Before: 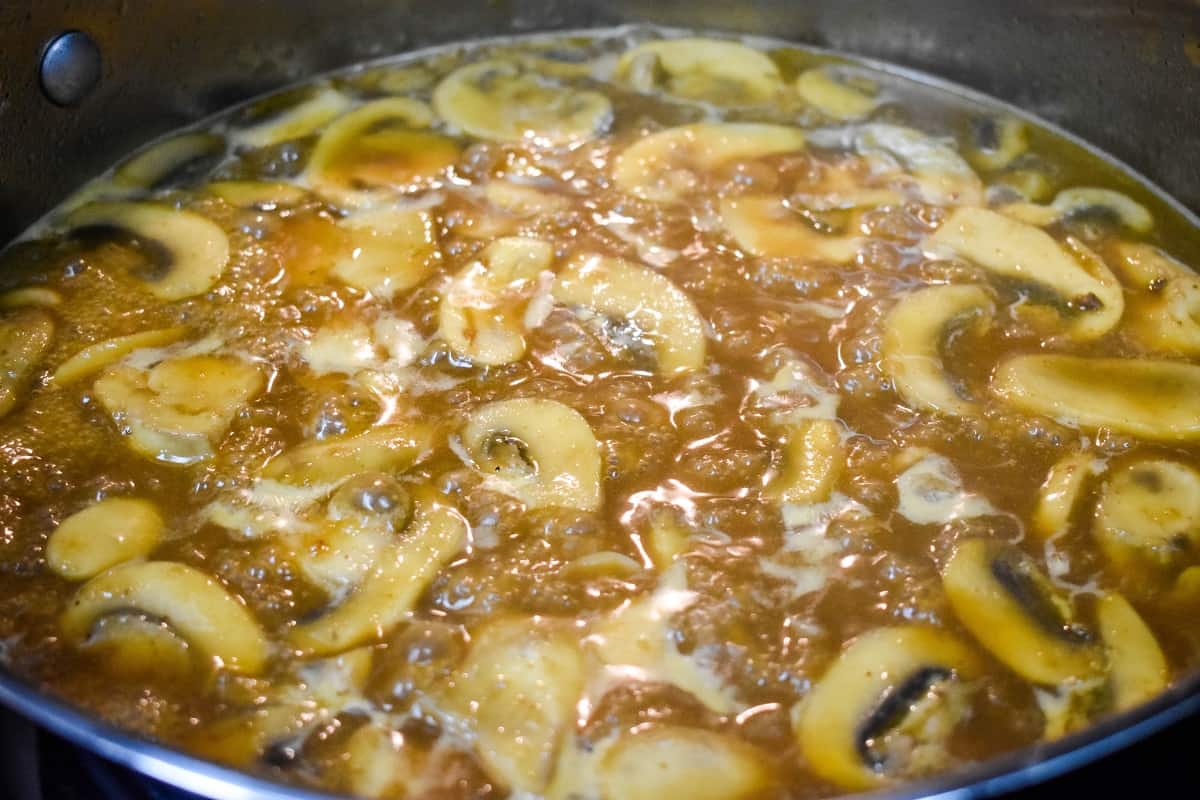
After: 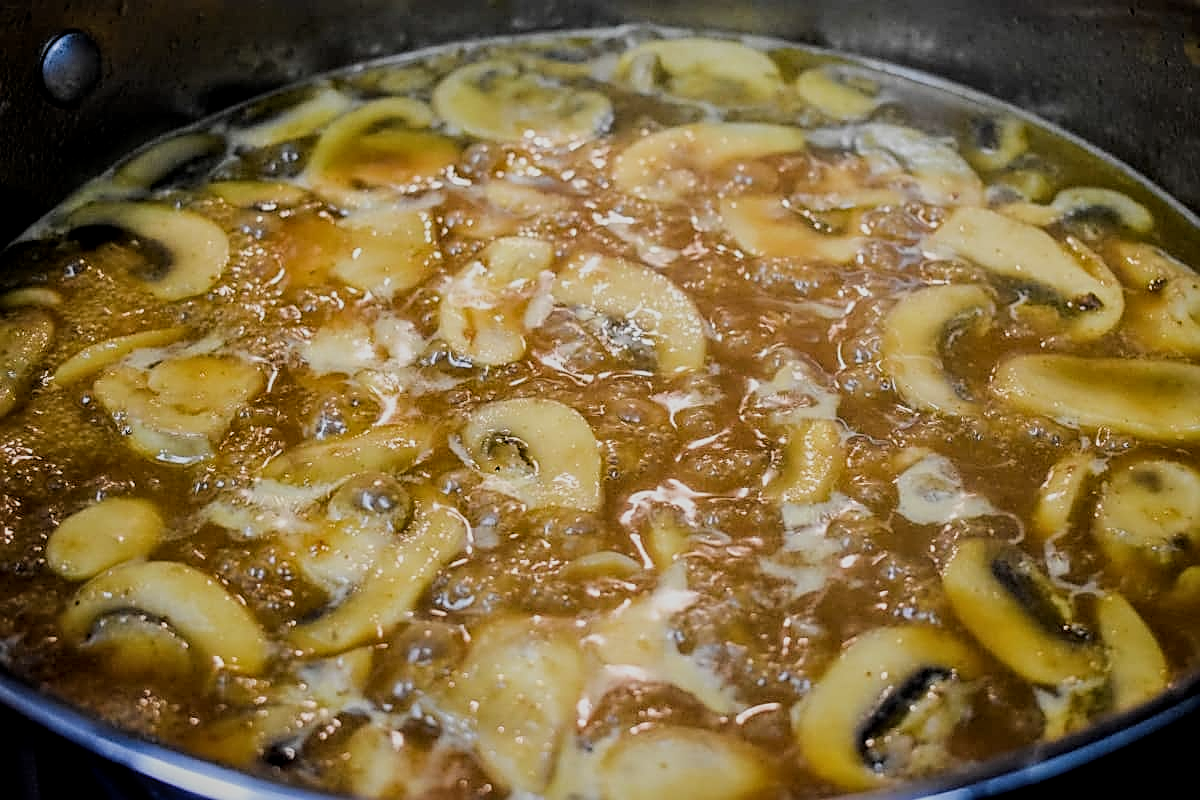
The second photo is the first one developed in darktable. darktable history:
local contrast: on, module defaults
filmic rgb: black relative exposure -7.65 EV, white relative exposure 4.56 EV, hardness 3.61, contrast 1.062
sharpen: amount 0.907
exposure: exposure -0.321 EV, compensate highlight preservation false
